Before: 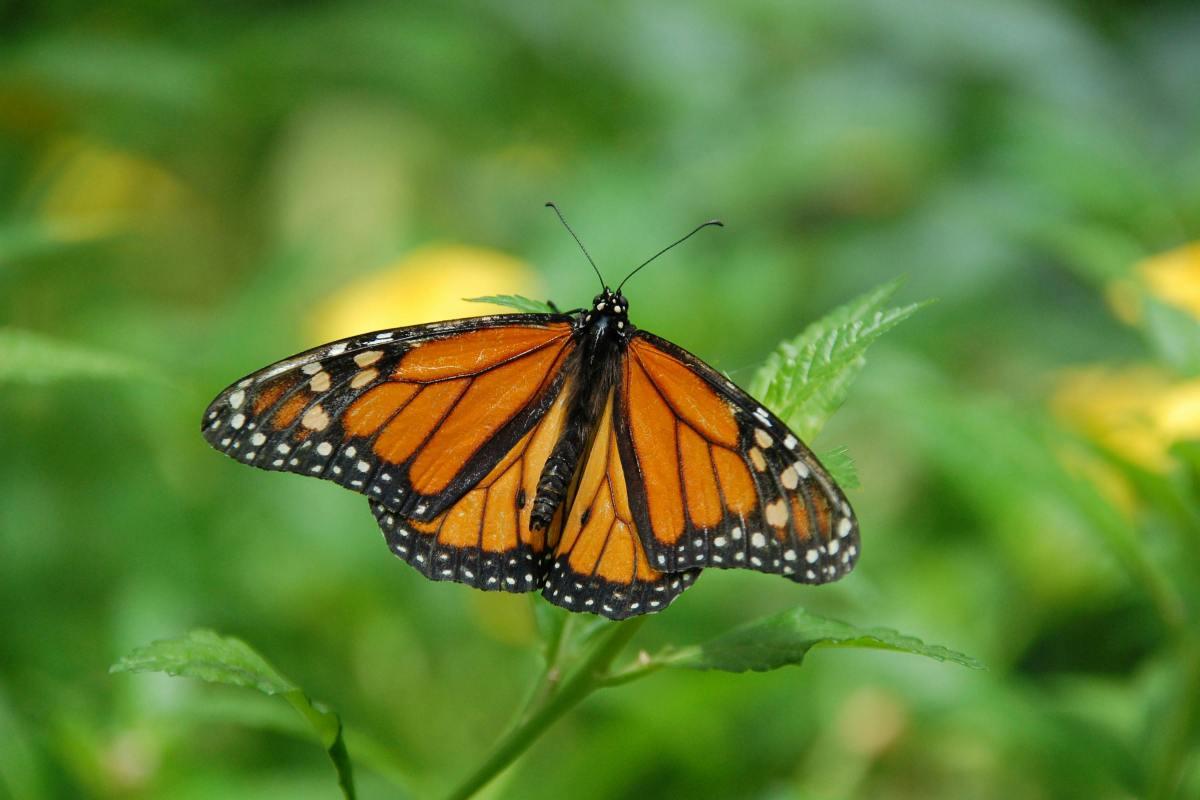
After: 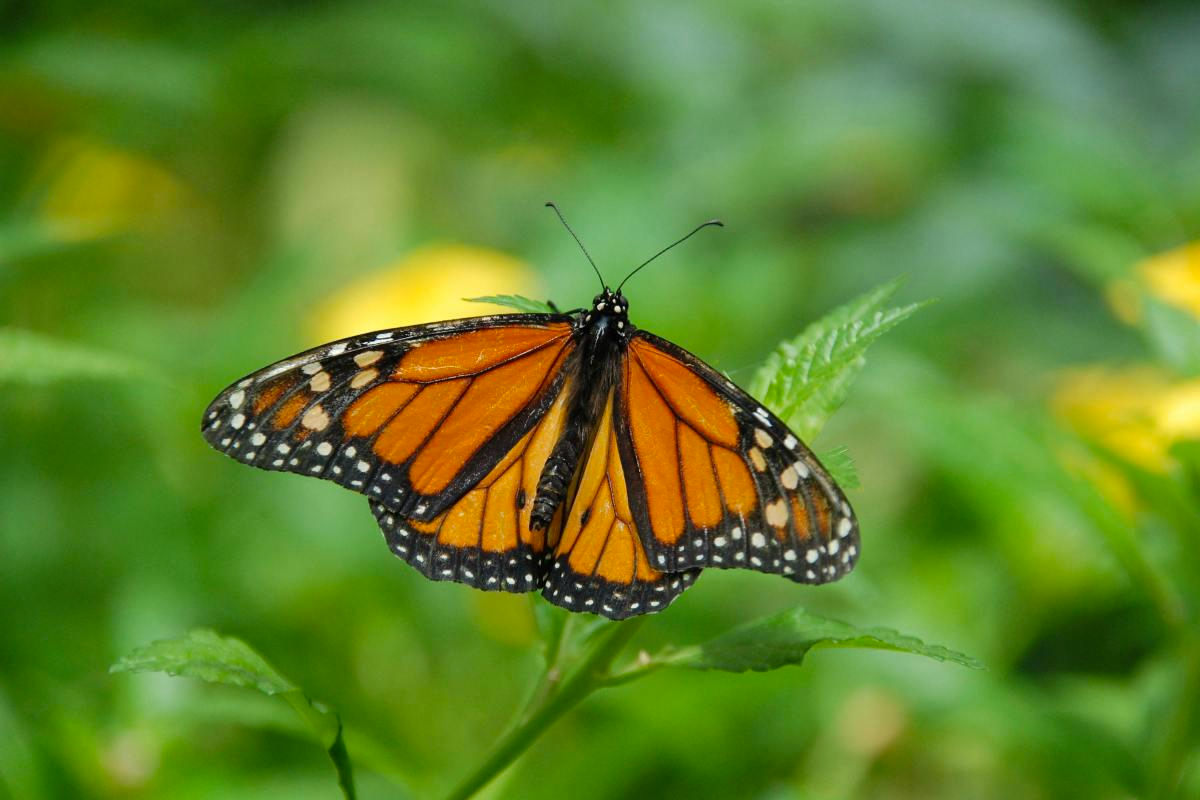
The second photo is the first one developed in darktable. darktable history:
contrast brightness saturation: saturation -0.05
color balance: output saturation 110%
